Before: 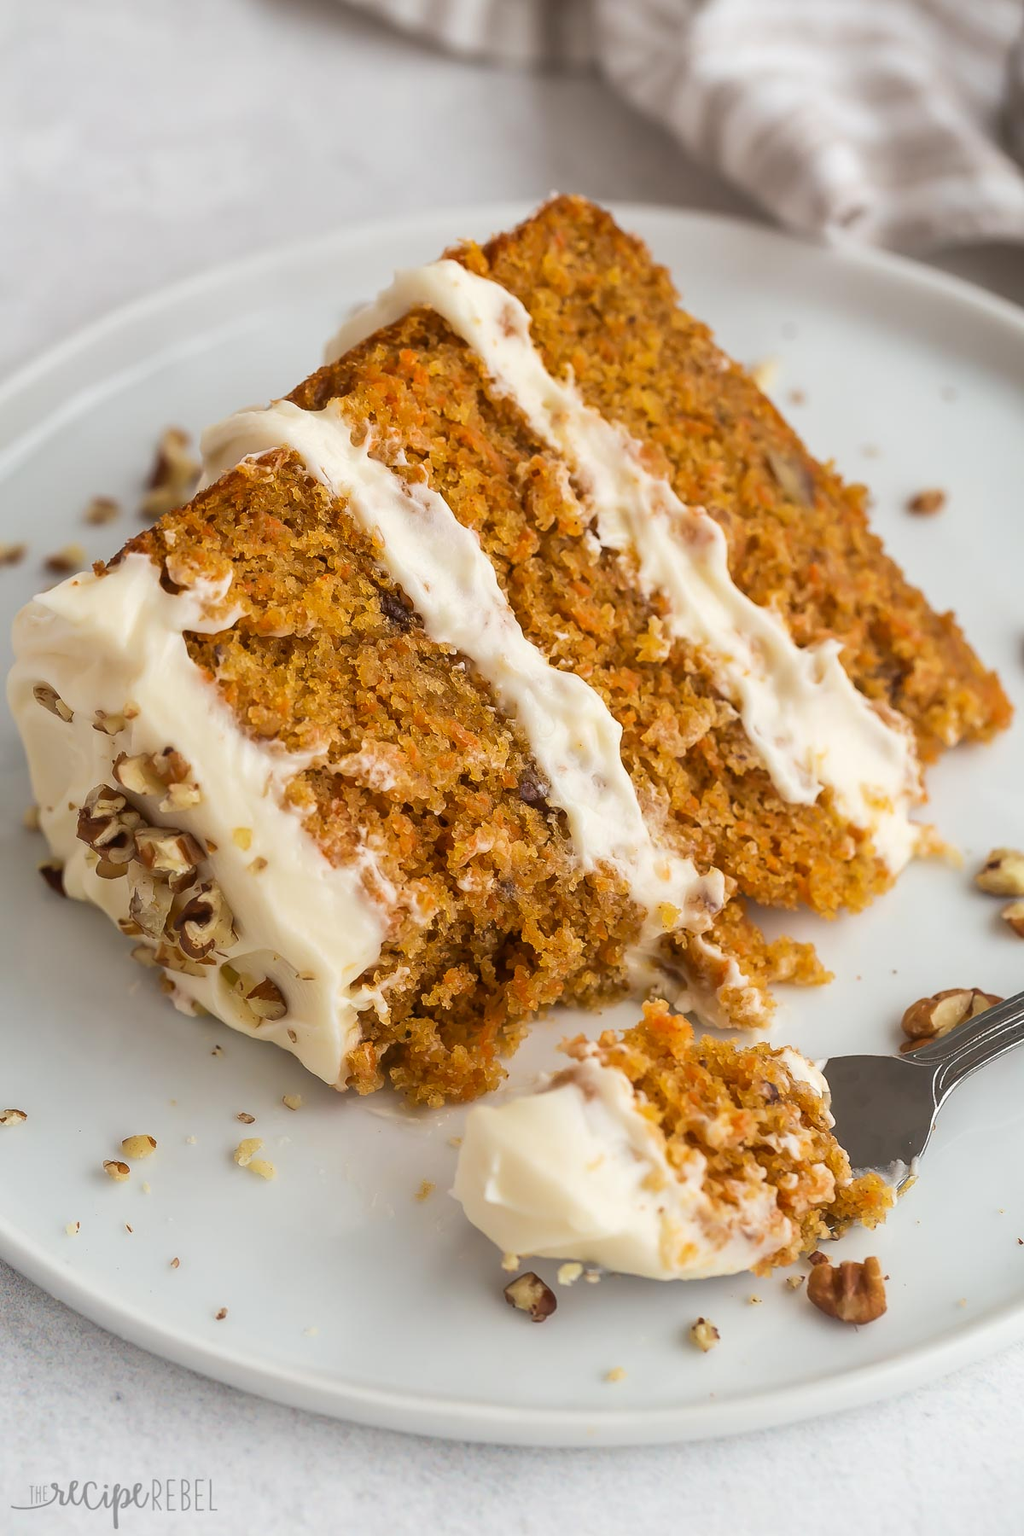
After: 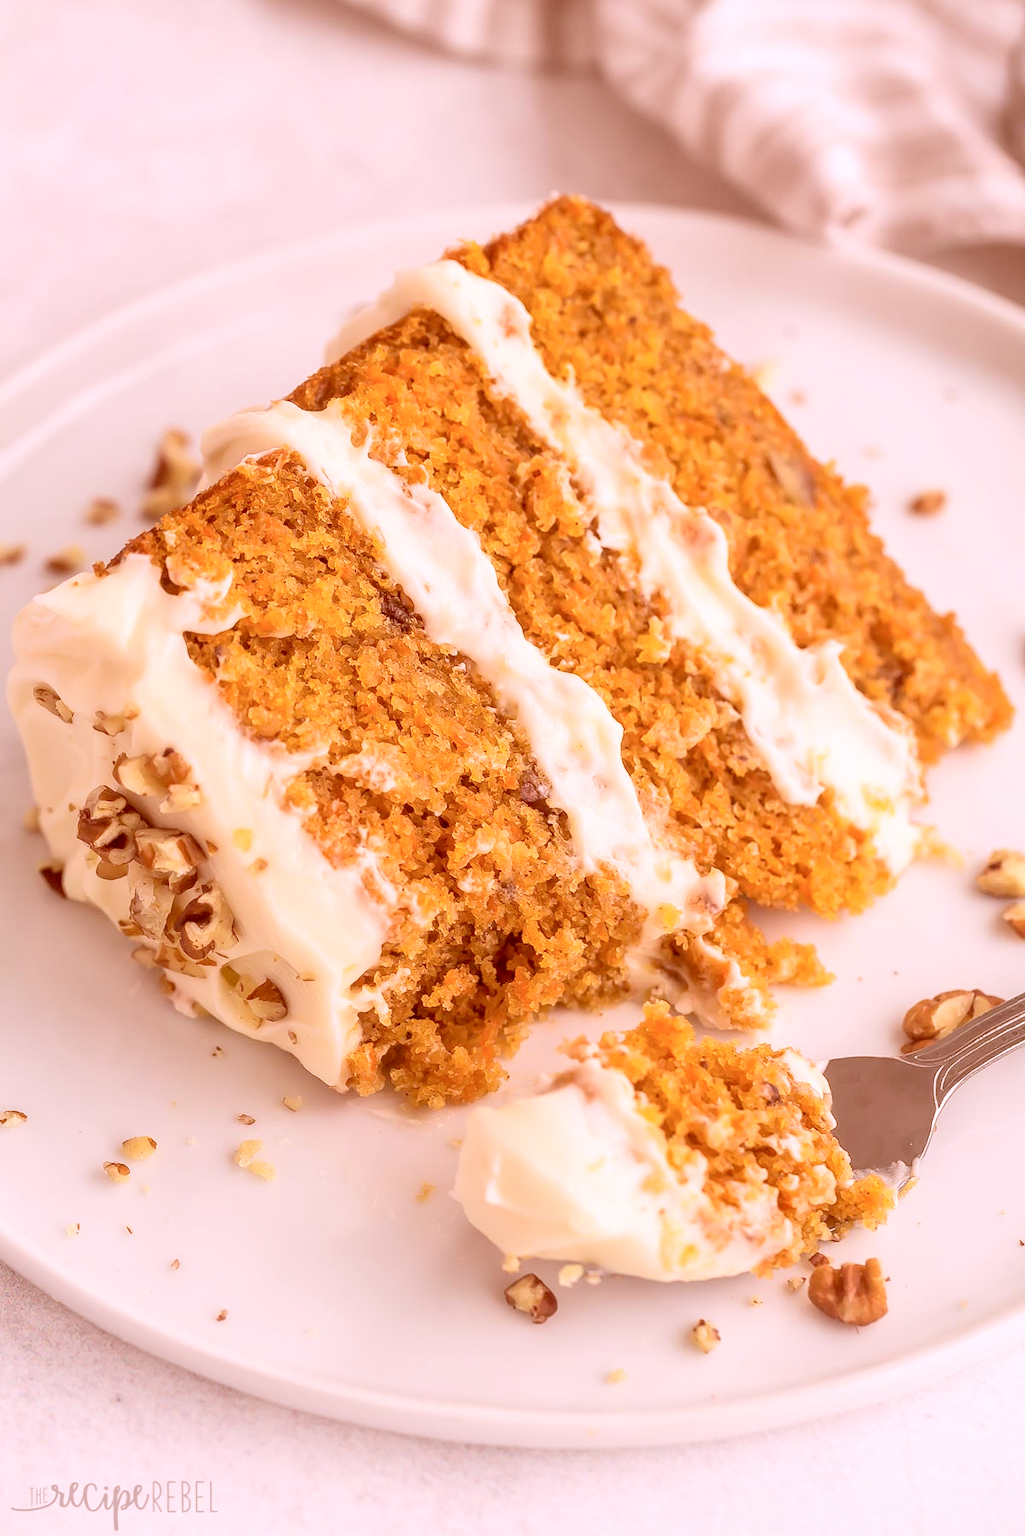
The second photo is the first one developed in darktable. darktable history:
exposure: black level correction 0, exposure 0.7 EV, compensate exposure bias true, compensate highlight preservation false
global tonemap: drago (0.7, 100)
local contrast: on, module defaults
crop: bottom 0.071%
white balance: red 1.004, blue 1.096
contrast brightness saturation: saturation -0.04
color correction: highlights a* 9.03, highlights b* 8.71, shadows a* 40, shadows b* 40, saturation 0.8
